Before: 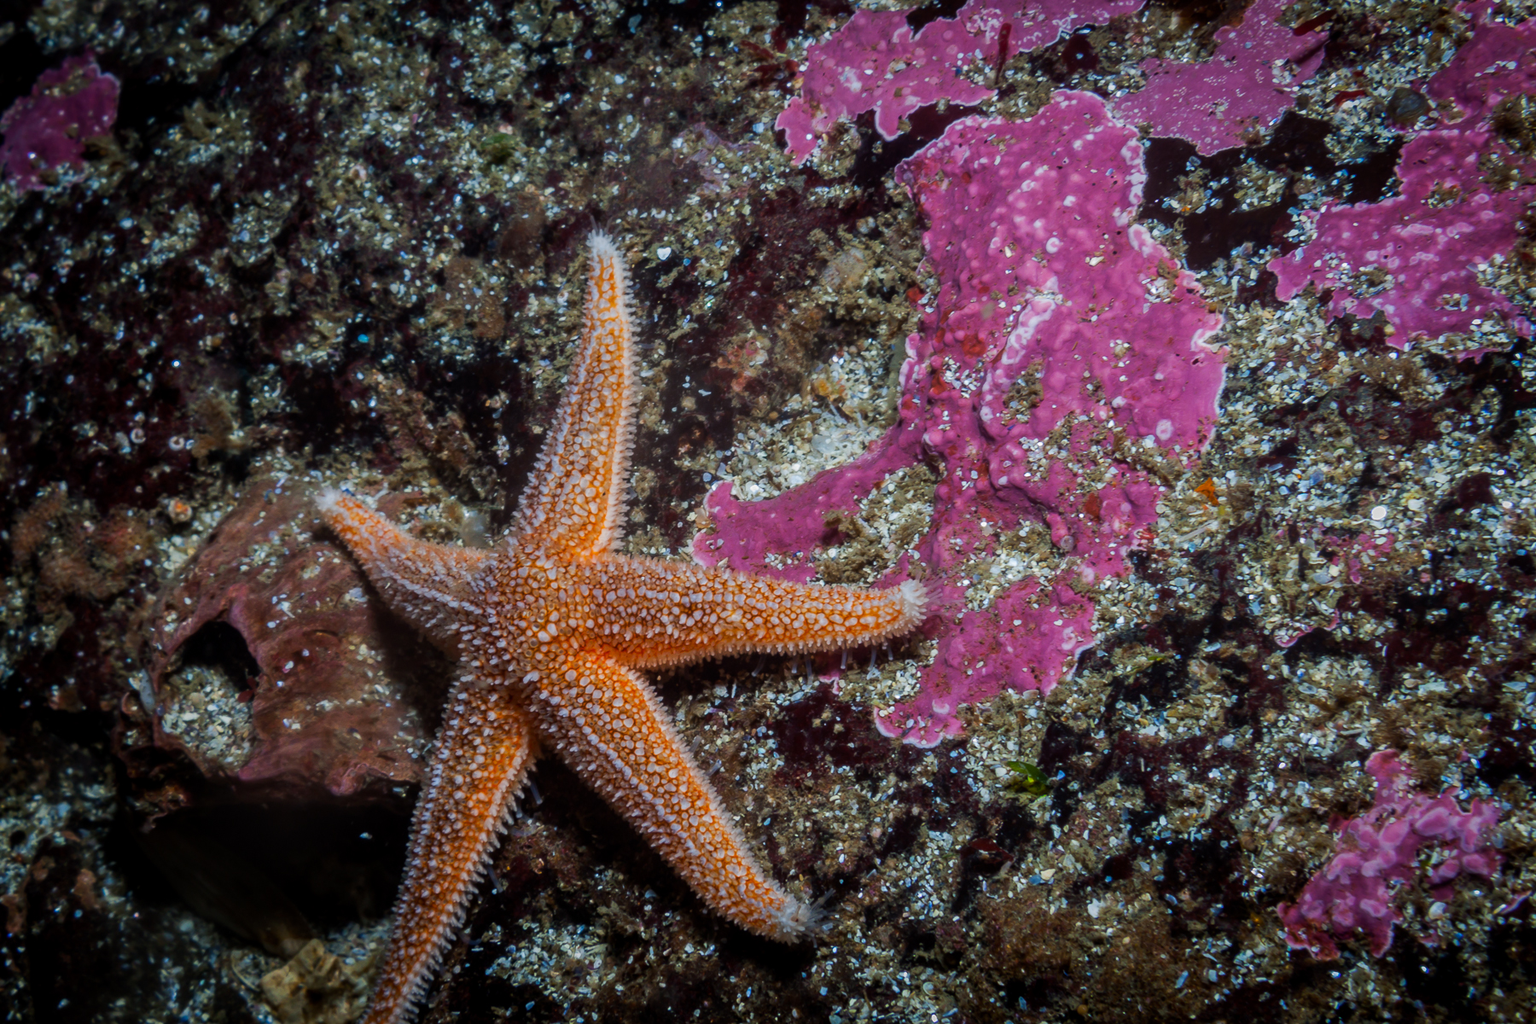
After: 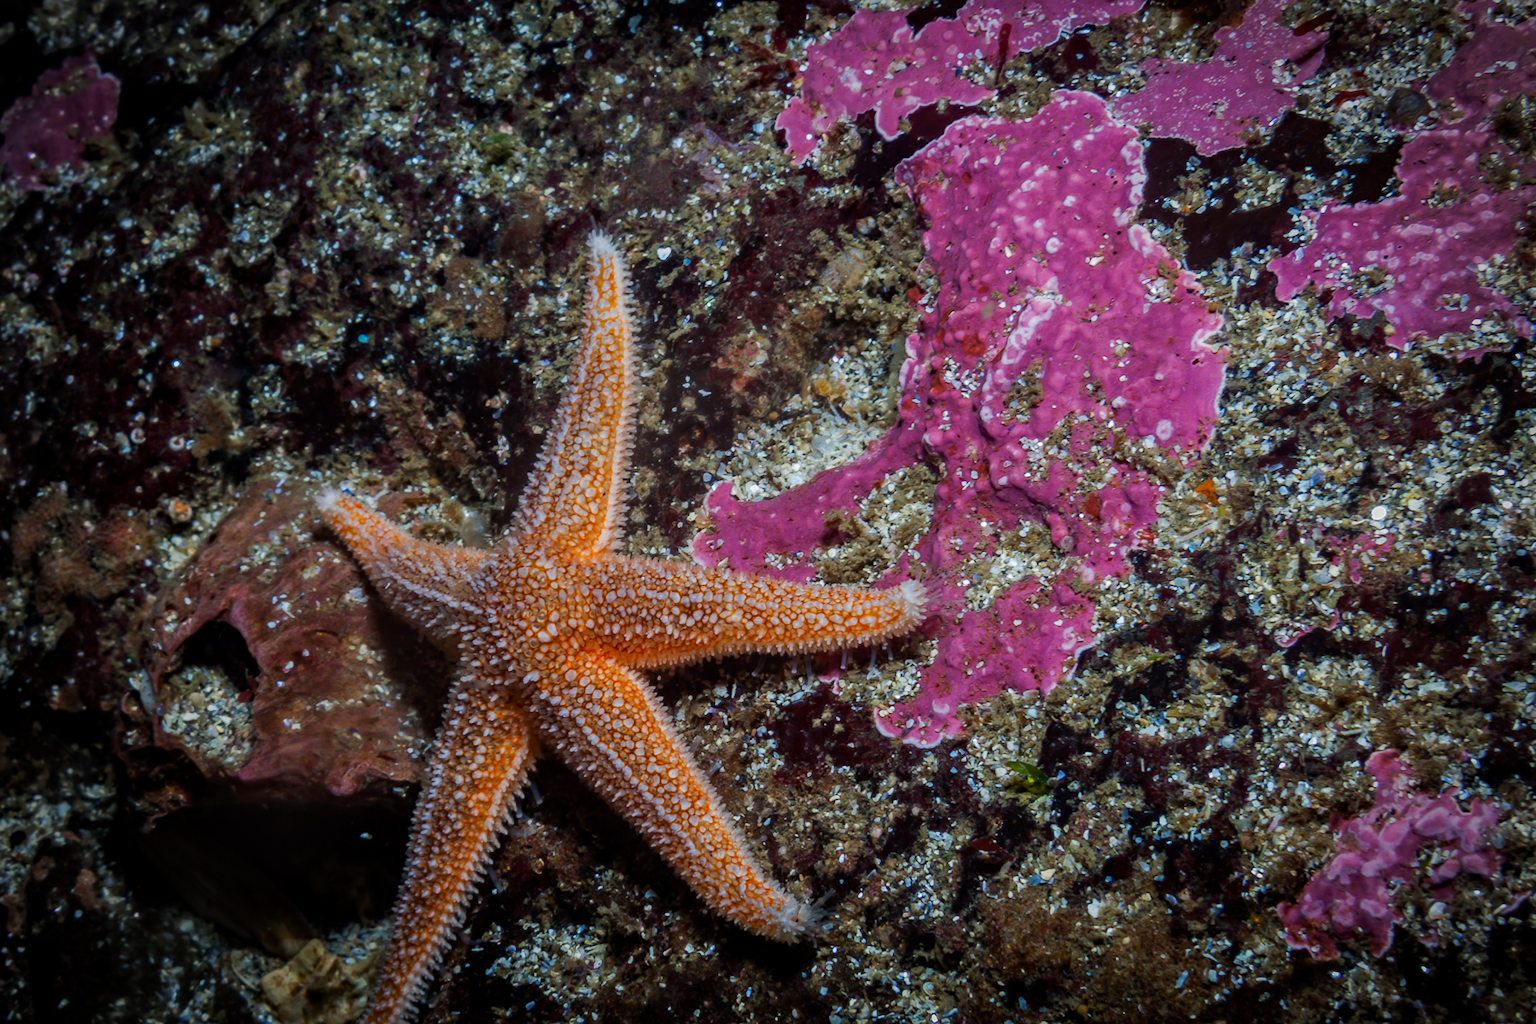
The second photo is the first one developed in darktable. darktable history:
haze removal: compatibility mode true, adaptive false
vignetting: fall-off start 79.88%
